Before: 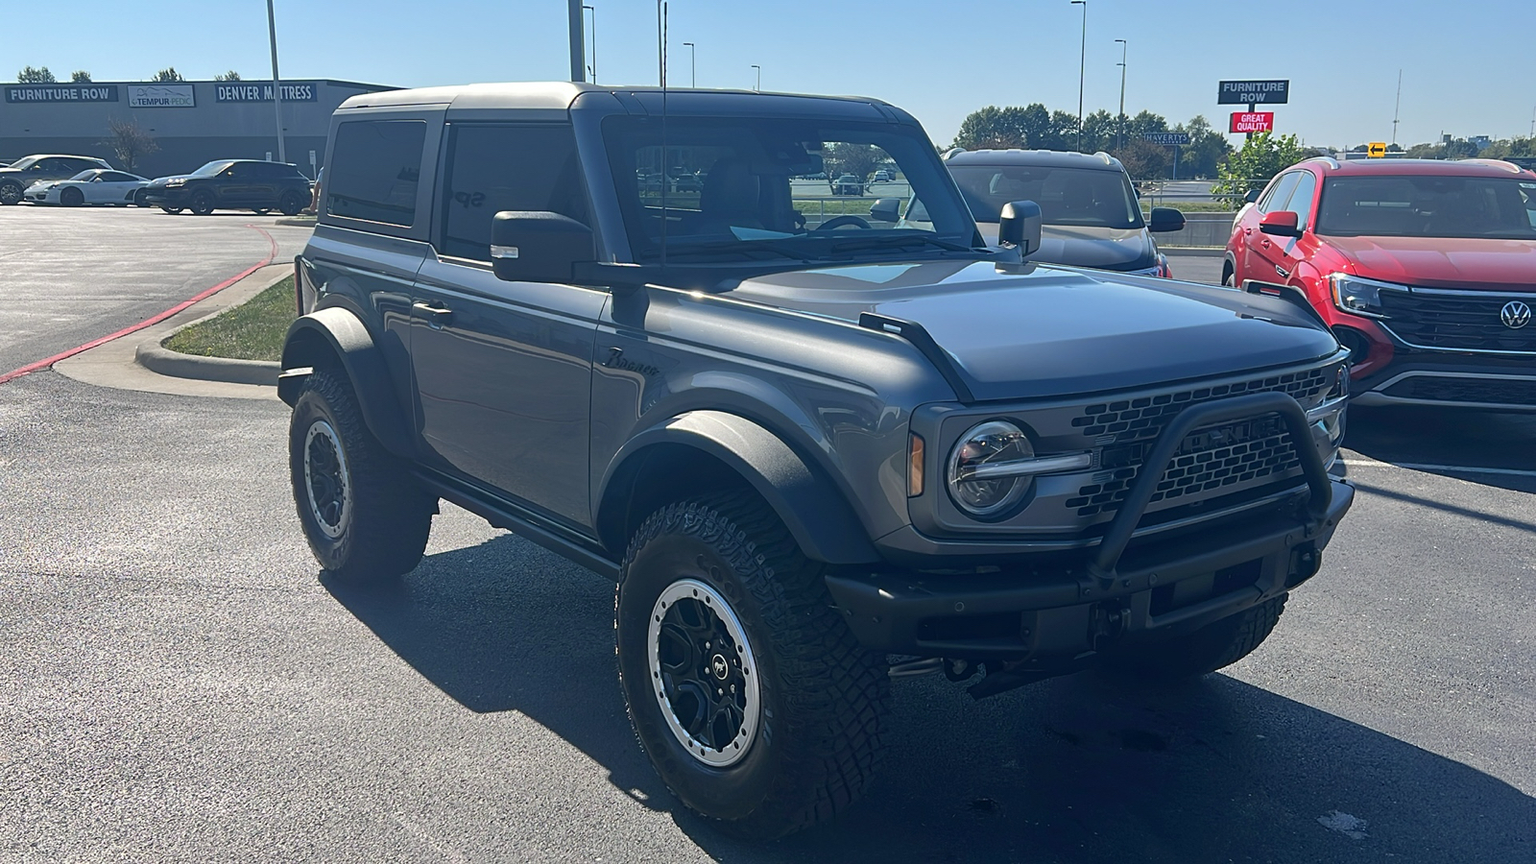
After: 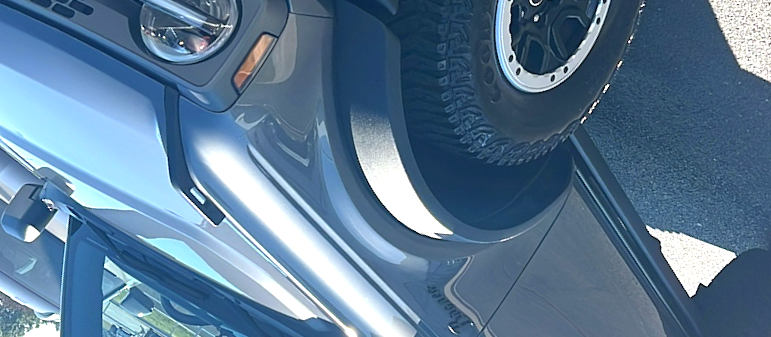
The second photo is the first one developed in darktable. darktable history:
crop and rotate: angle 147.81°, left 9.115%, top 15.643%, right 4.413%, bottom 17.1%
exposure: black level correction 0, exposure 1.106 EV, compensate exposure bias true, compensate highlight preservation false
